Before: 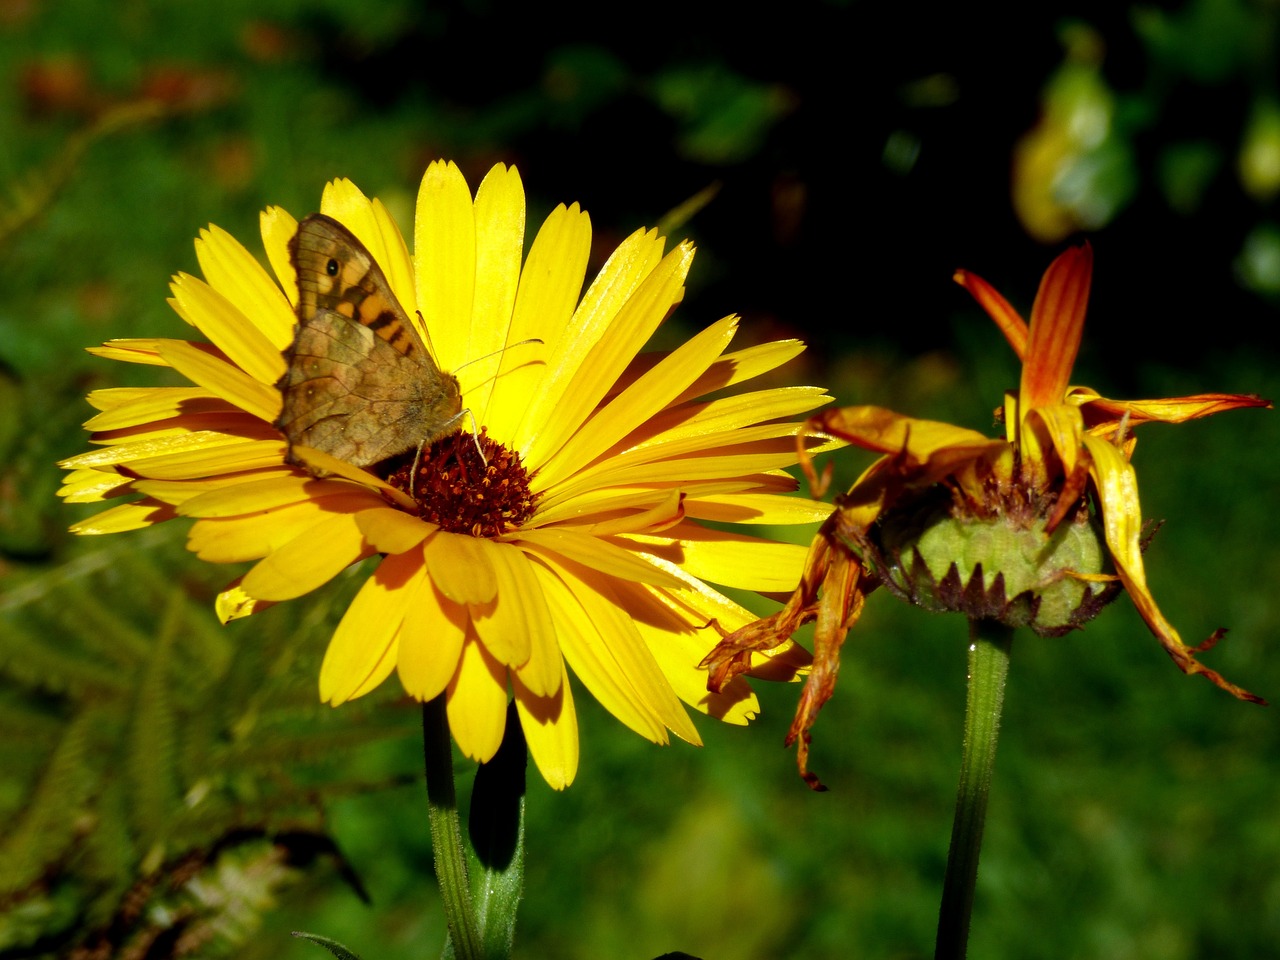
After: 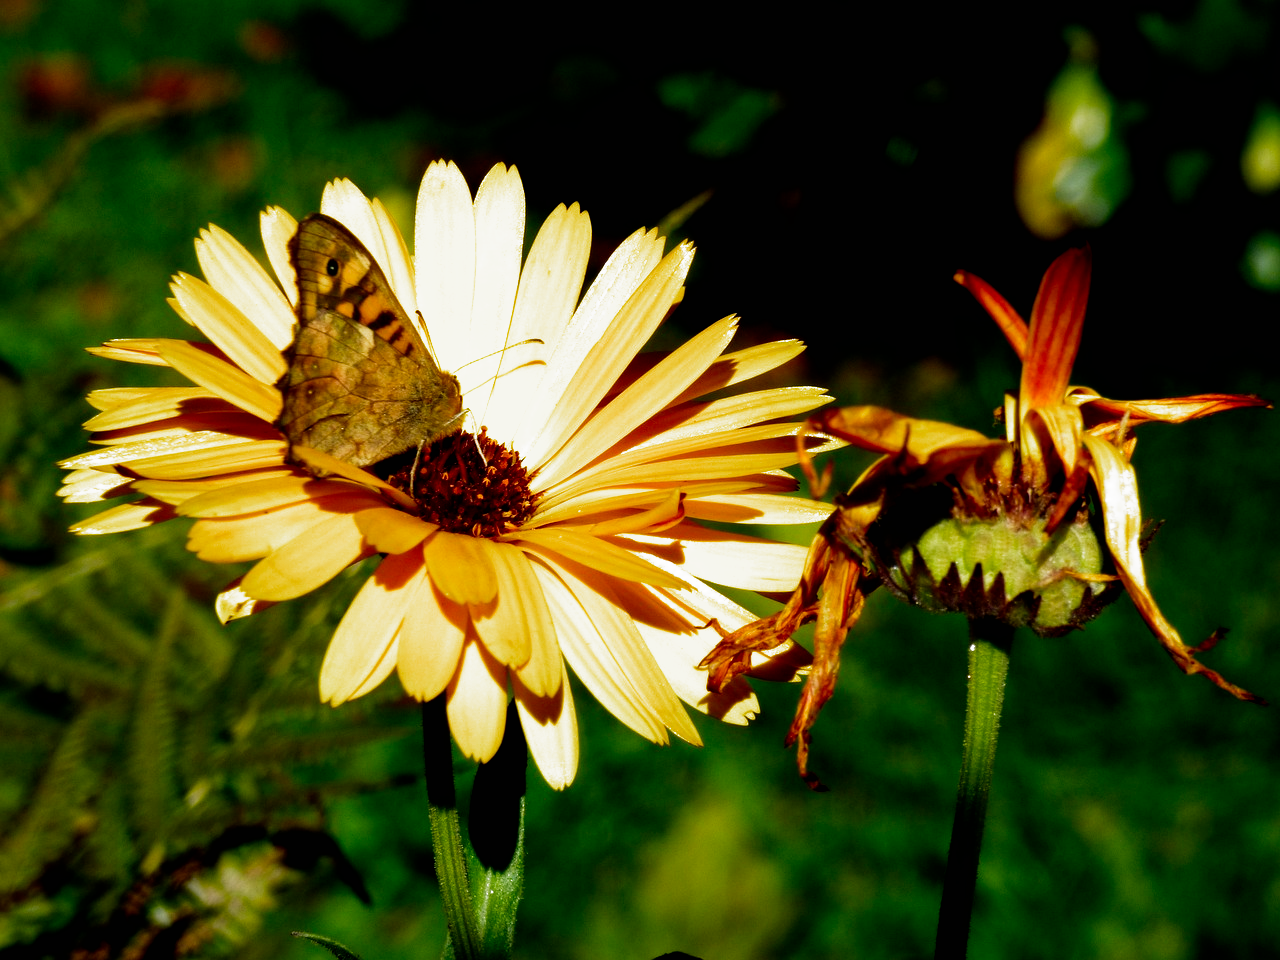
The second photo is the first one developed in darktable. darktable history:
color balance rgb: shadows lift › chroma 1.41%, shadows lift › hue 260°, power › chroma 0.5%, power › hue 260°, highlights gain › chroma 1%, highlights gain › hue 27°, saturation formula JzAzBz (2021)
filmic rgb: black relative exposure -8.2 EV, white relative exposure 2.2 EV, threshold 3 EV, hardness 7.11, latitude 75%, contrast 1.325, highlights saturation mix -2%, shadows ↔ highlights balance 30%, preserve chrominance no, color science v5 (2021), contrast in shadows safe, contrast in highlights safe, enable highlight reconstruction true
